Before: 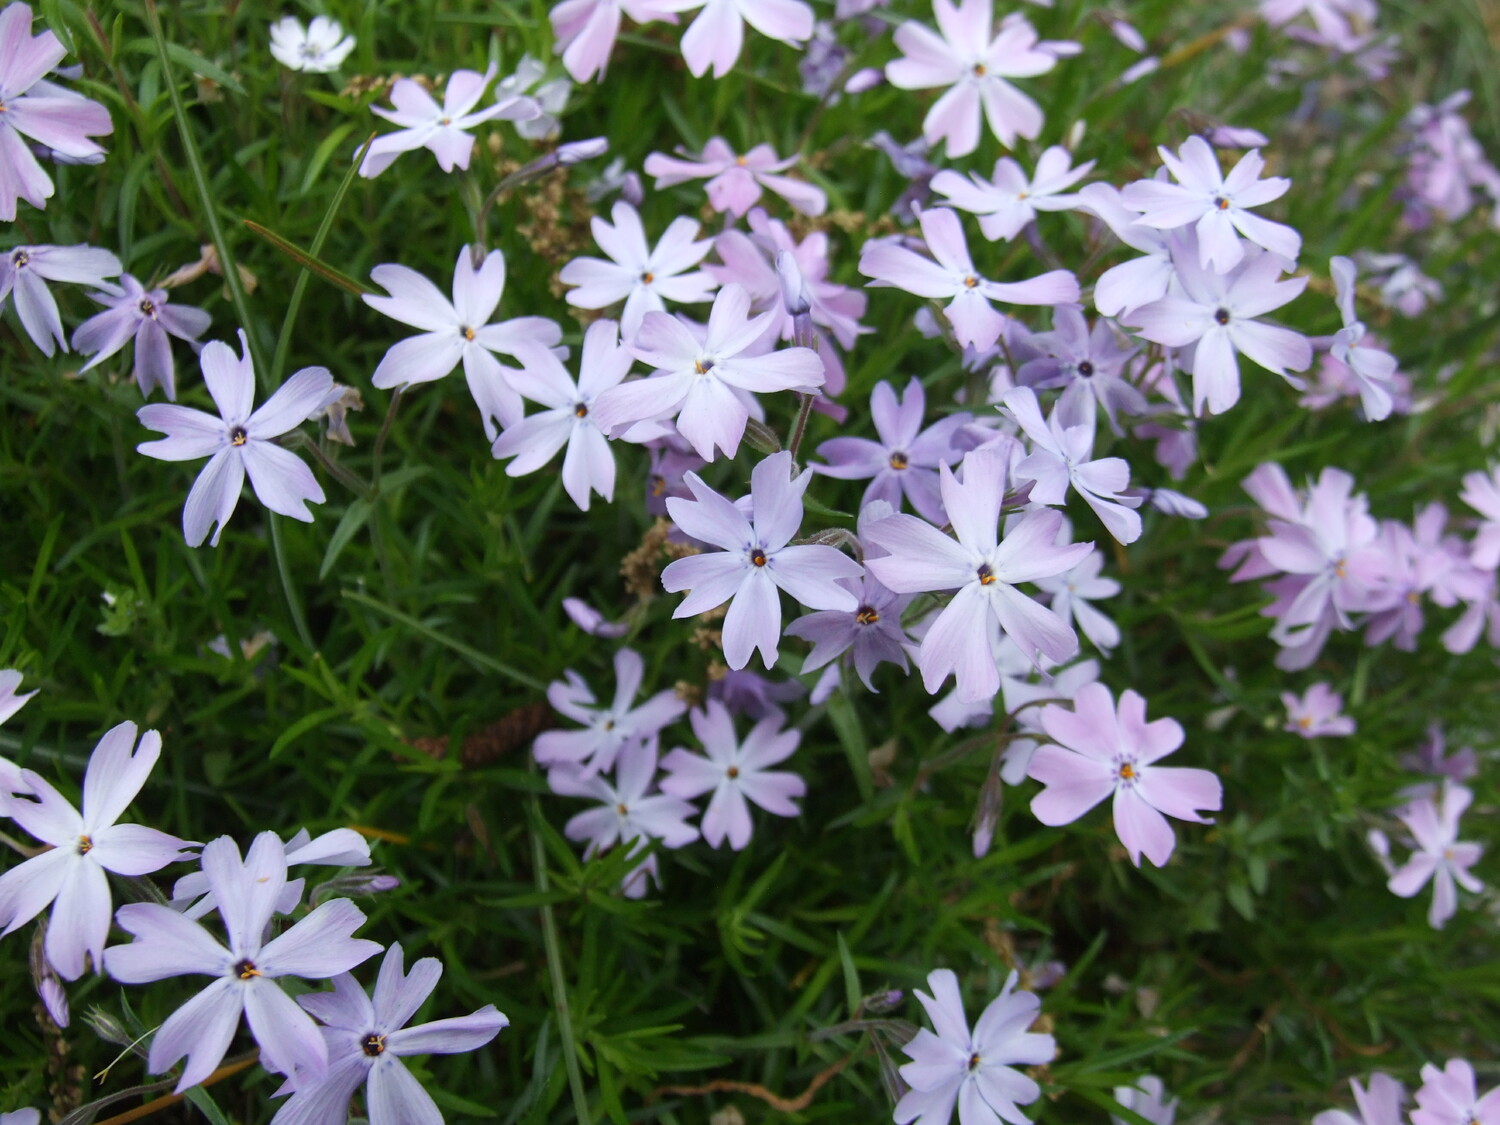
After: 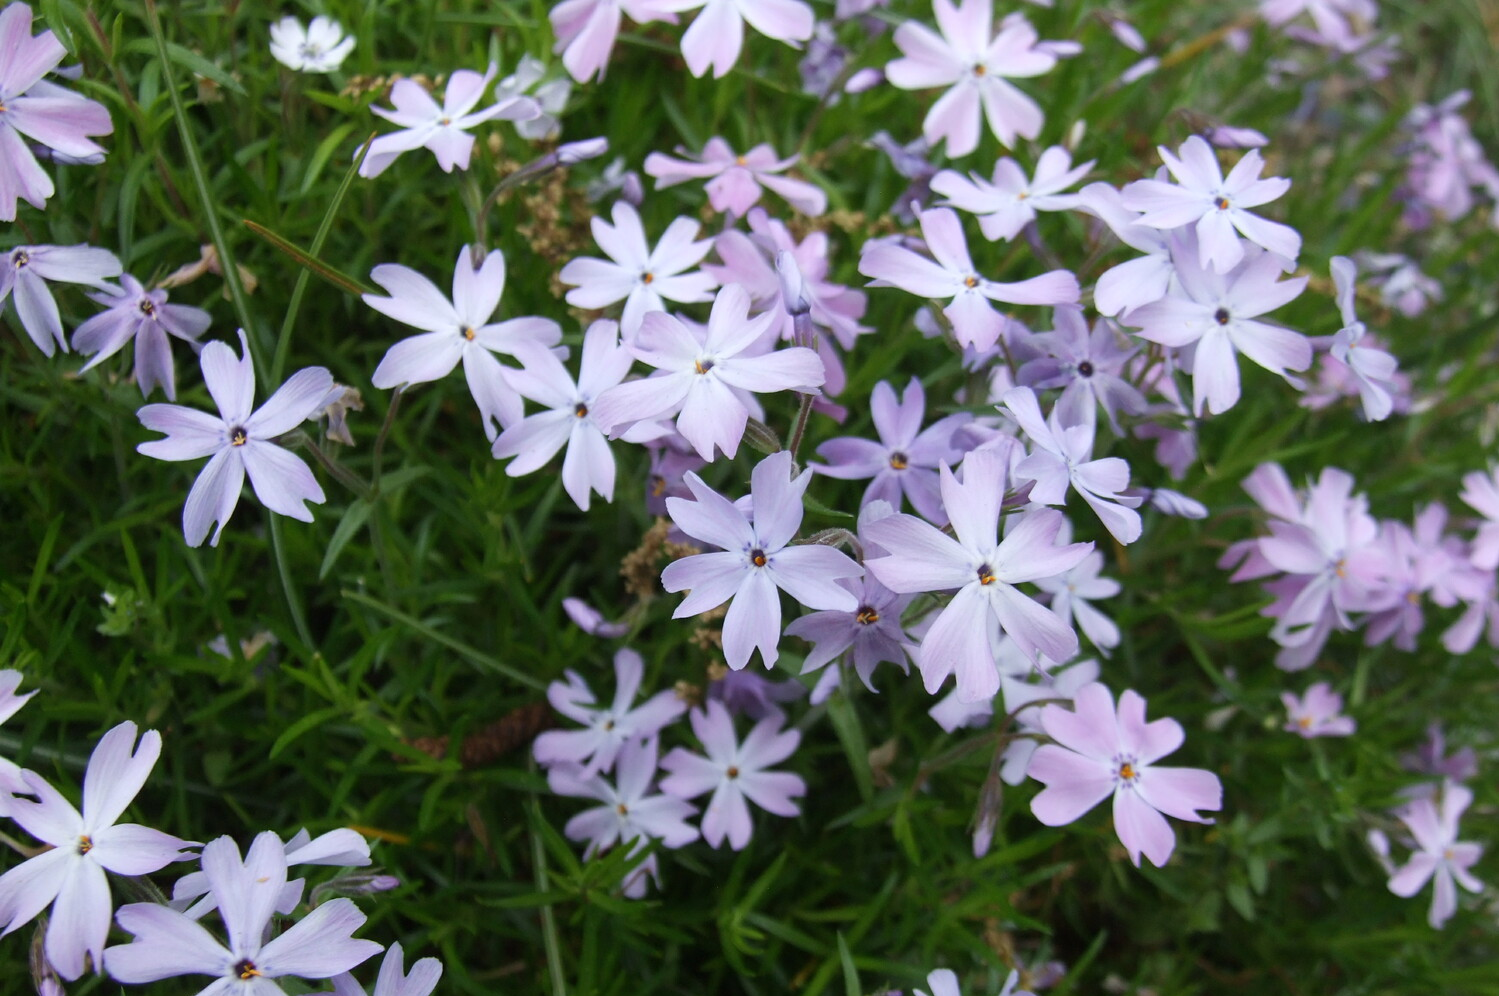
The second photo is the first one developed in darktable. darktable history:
crop and rotate: top 0%, bottom 11.424%
